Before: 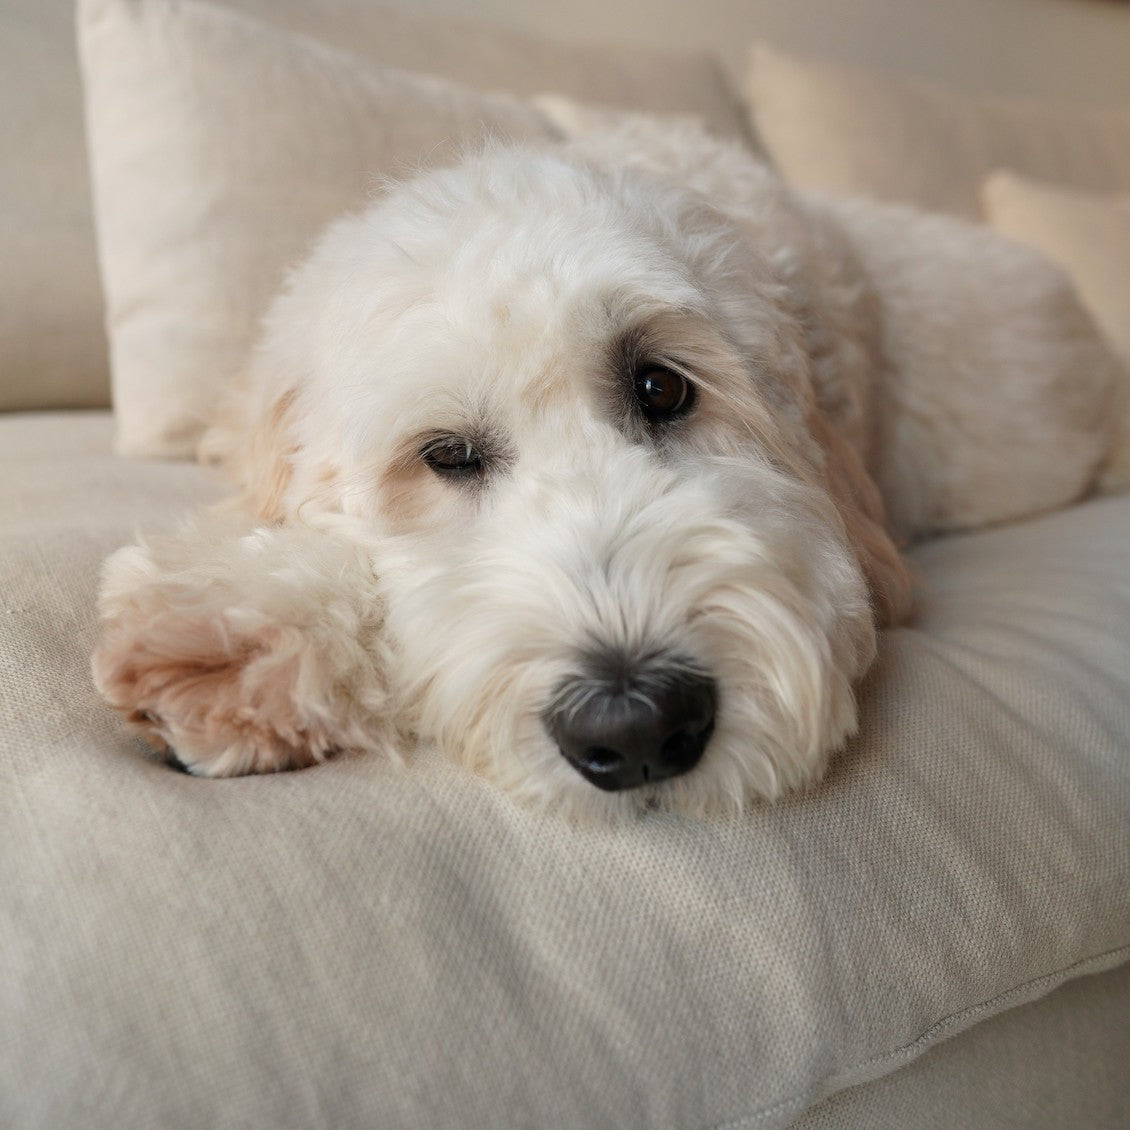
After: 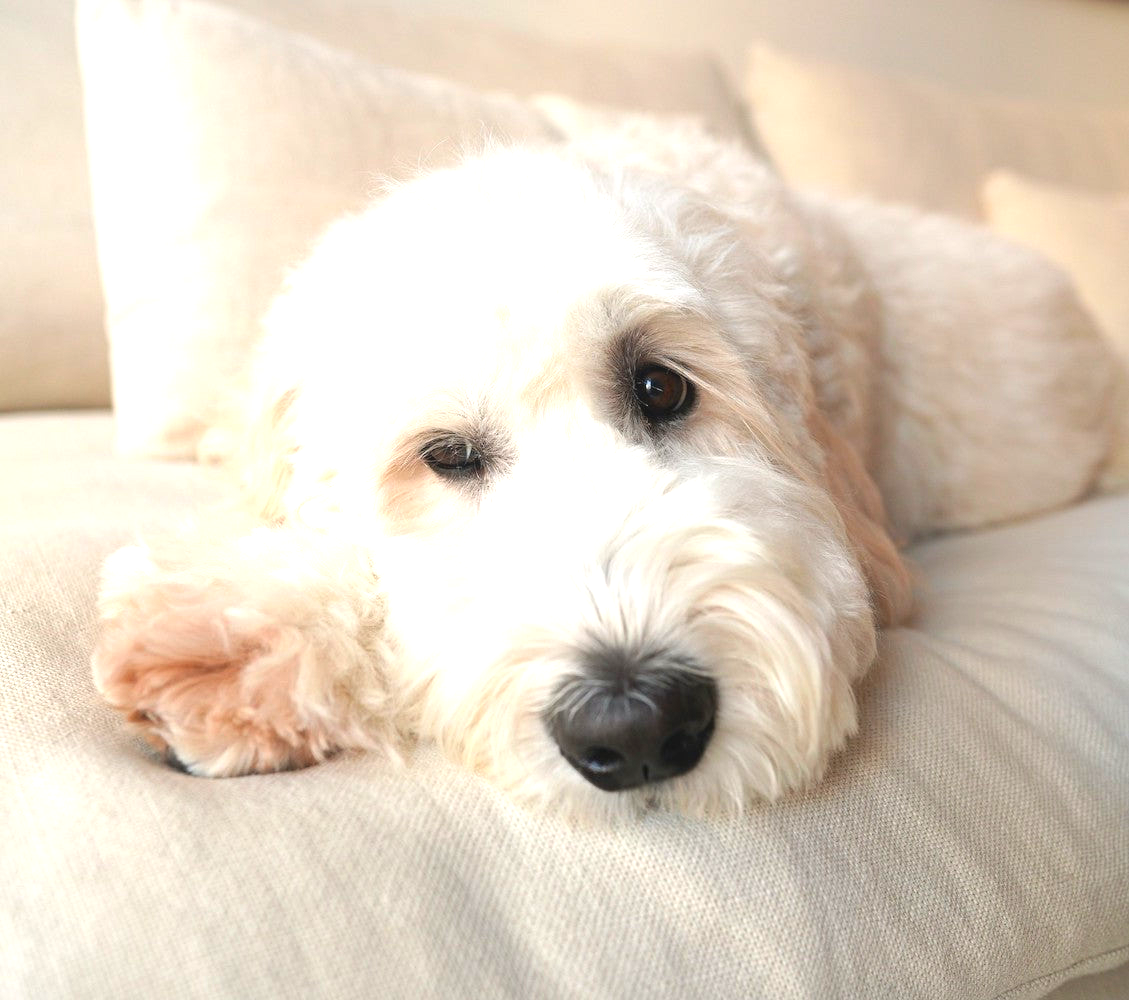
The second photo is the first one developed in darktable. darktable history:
contrast brightness saturation: saturation 0.1
contrast equalizer: y [[0.439, 0.44, 0.442, 0.457, 0.493, 0.498], [0.5 ×6], [0.5 ×6], [0 ×6], [0 ×6]]
crop and rotate: top 0%, bottom 11.49%
exposure: black level correction 0, exposure 1.1 EV, compensate exposure bias true, compensate highlight preservation false
